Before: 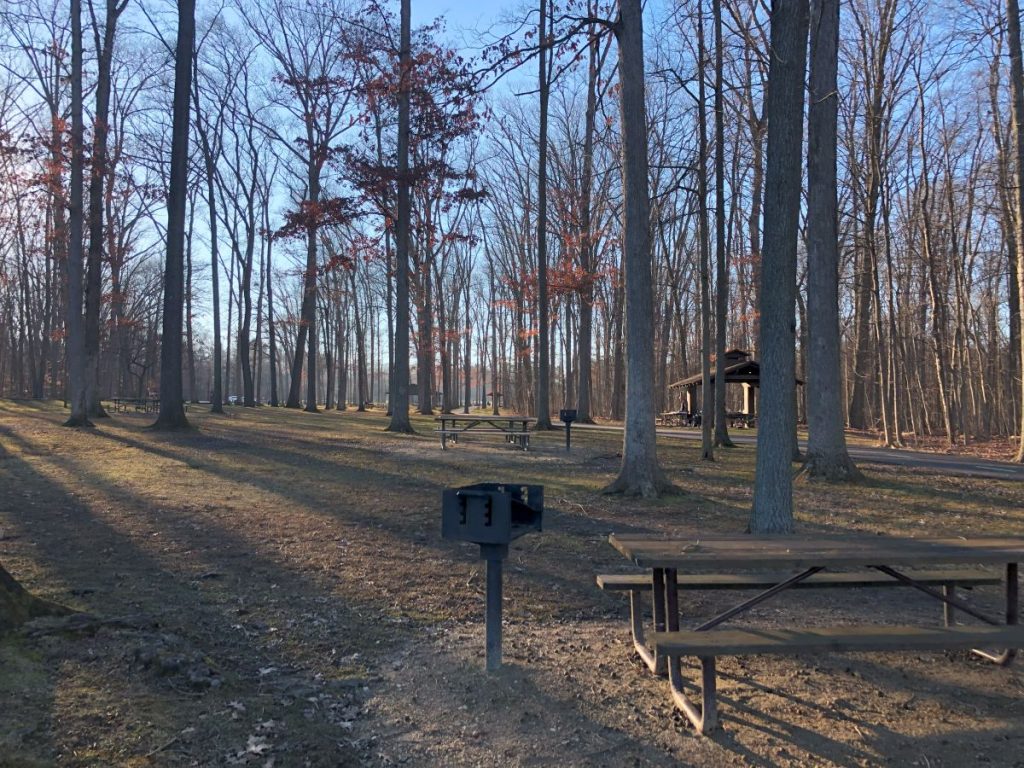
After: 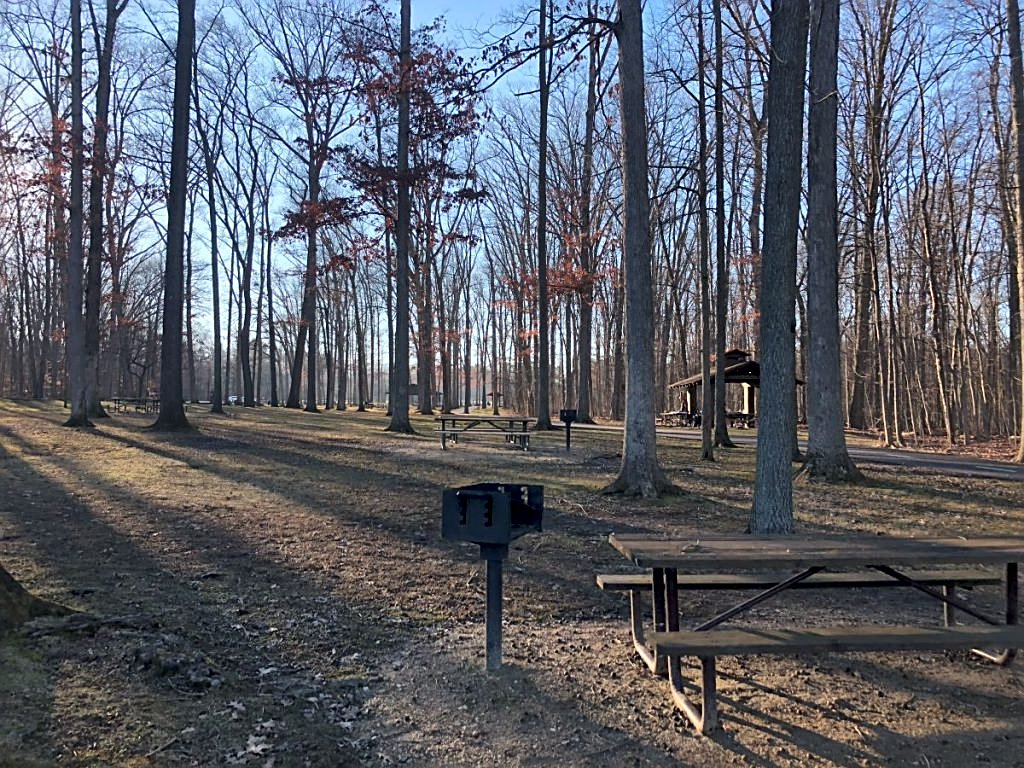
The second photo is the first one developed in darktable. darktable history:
sharpen: on, module defaults
local contrast: mode bilateral grid, contrast 21, coarseness 50, detail 162%, midtone range 0.2
